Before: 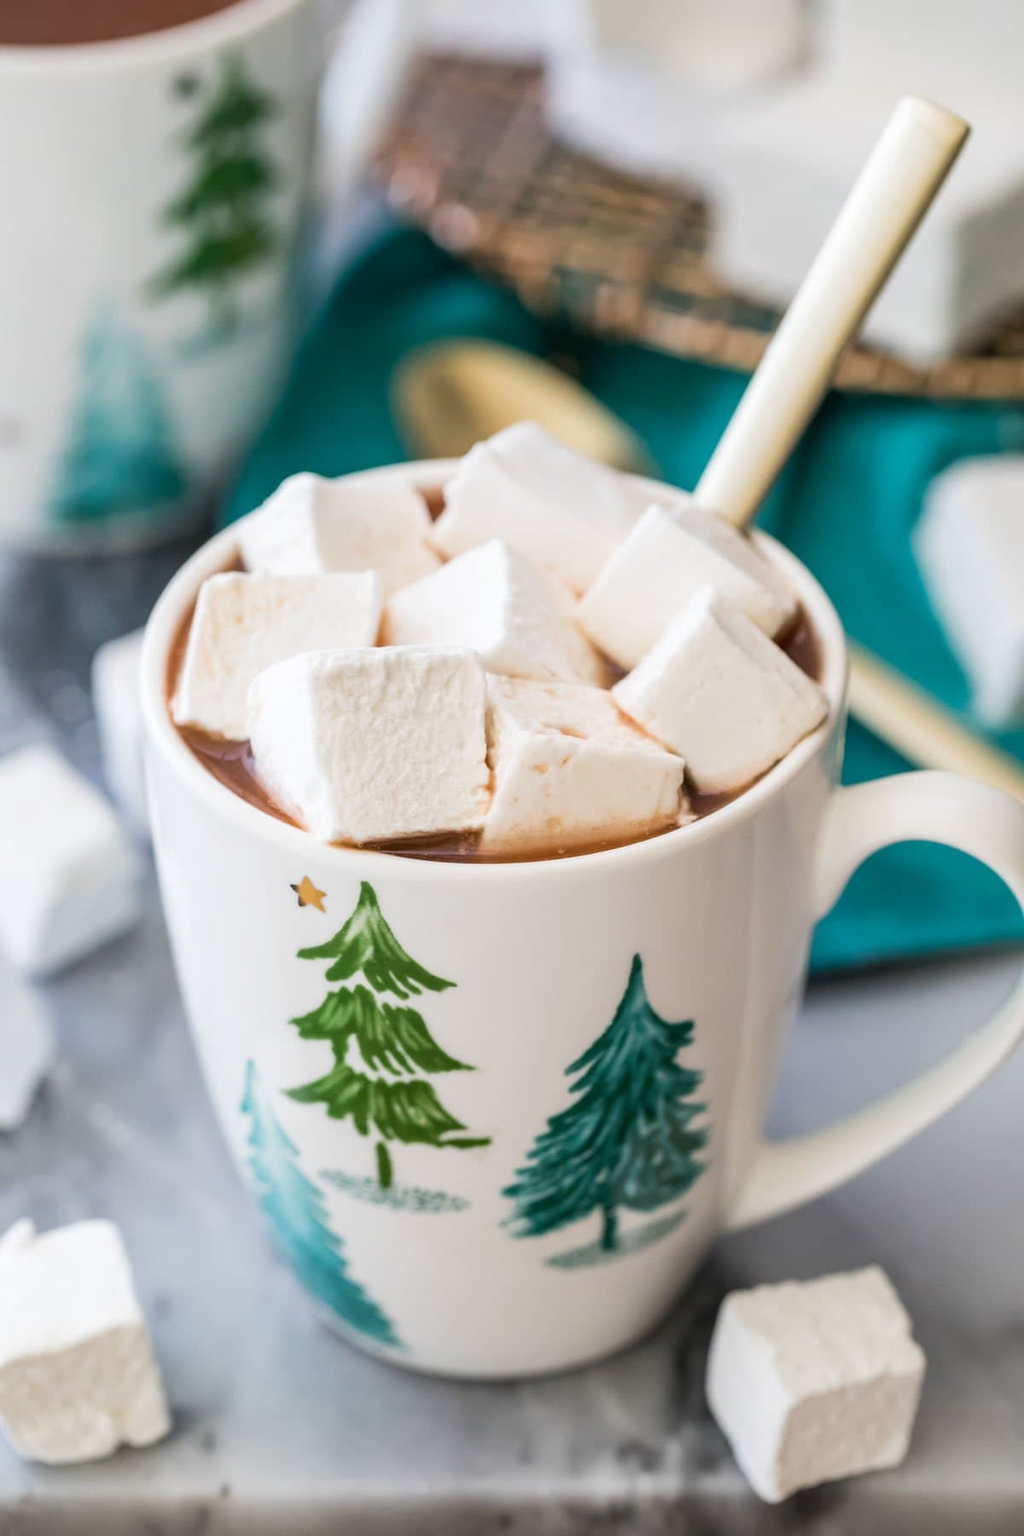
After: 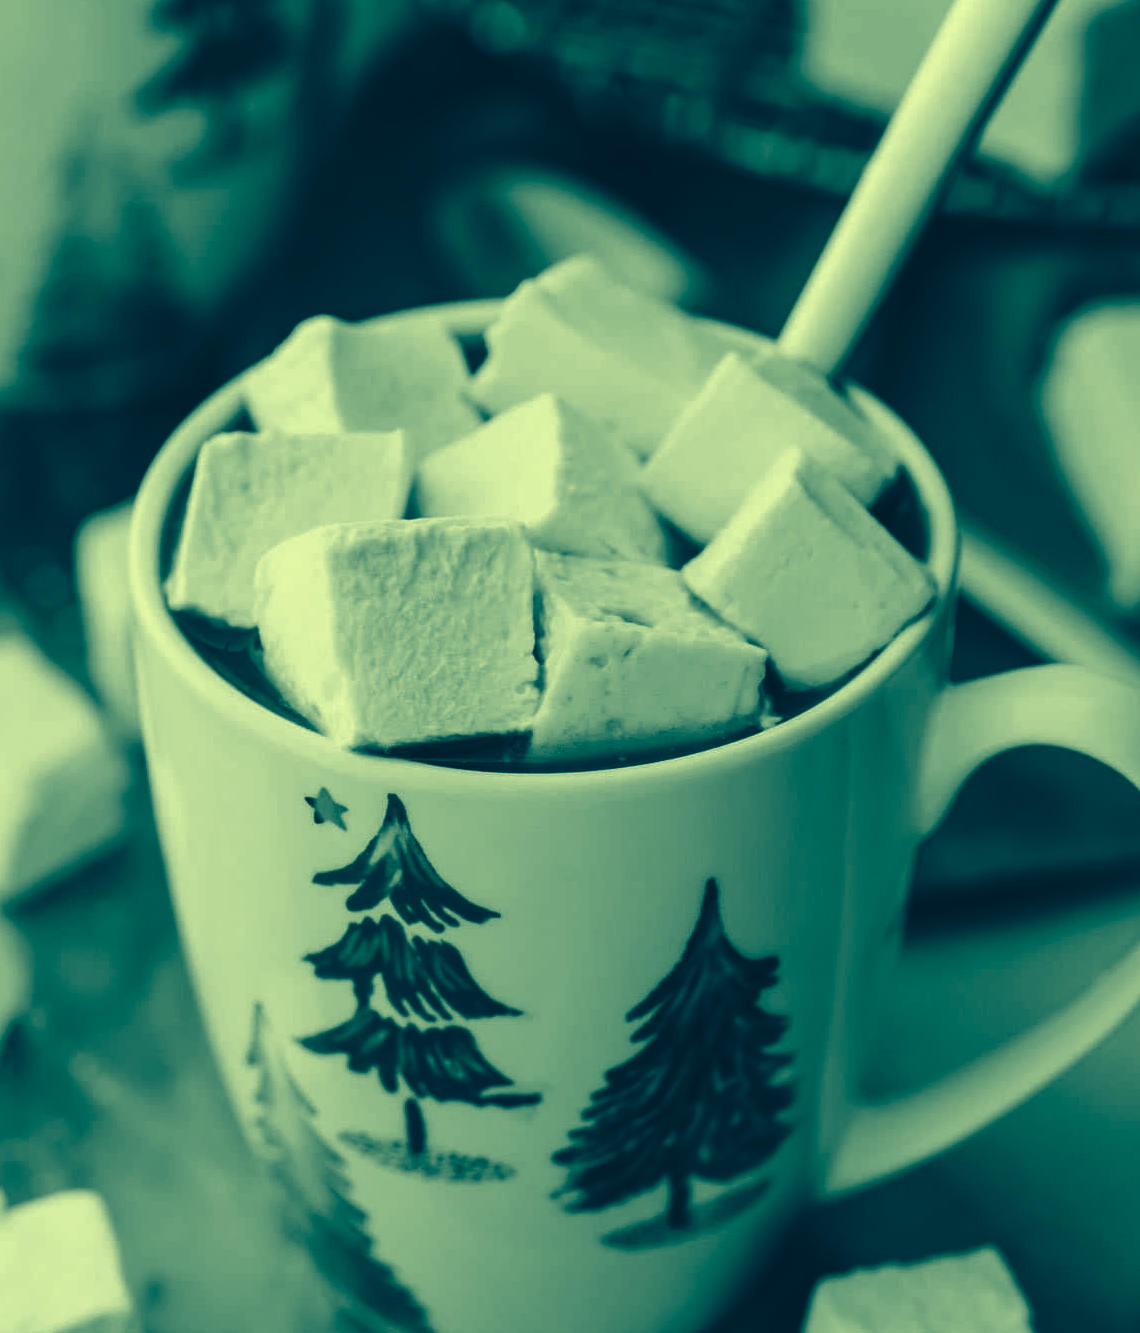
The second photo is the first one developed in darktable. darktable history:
contrast brightness saturation: contrast -0.03, brightness -0.59, saturation -1
rgb levels: preserve colors max RGB
color correction: highlights a* -15.58, highlights b* 40, shadows a* -40, shadows b* -26.18
crop and rotate: left 2.991%, top 13.302%, right 1.981%, bottom 12.636%
